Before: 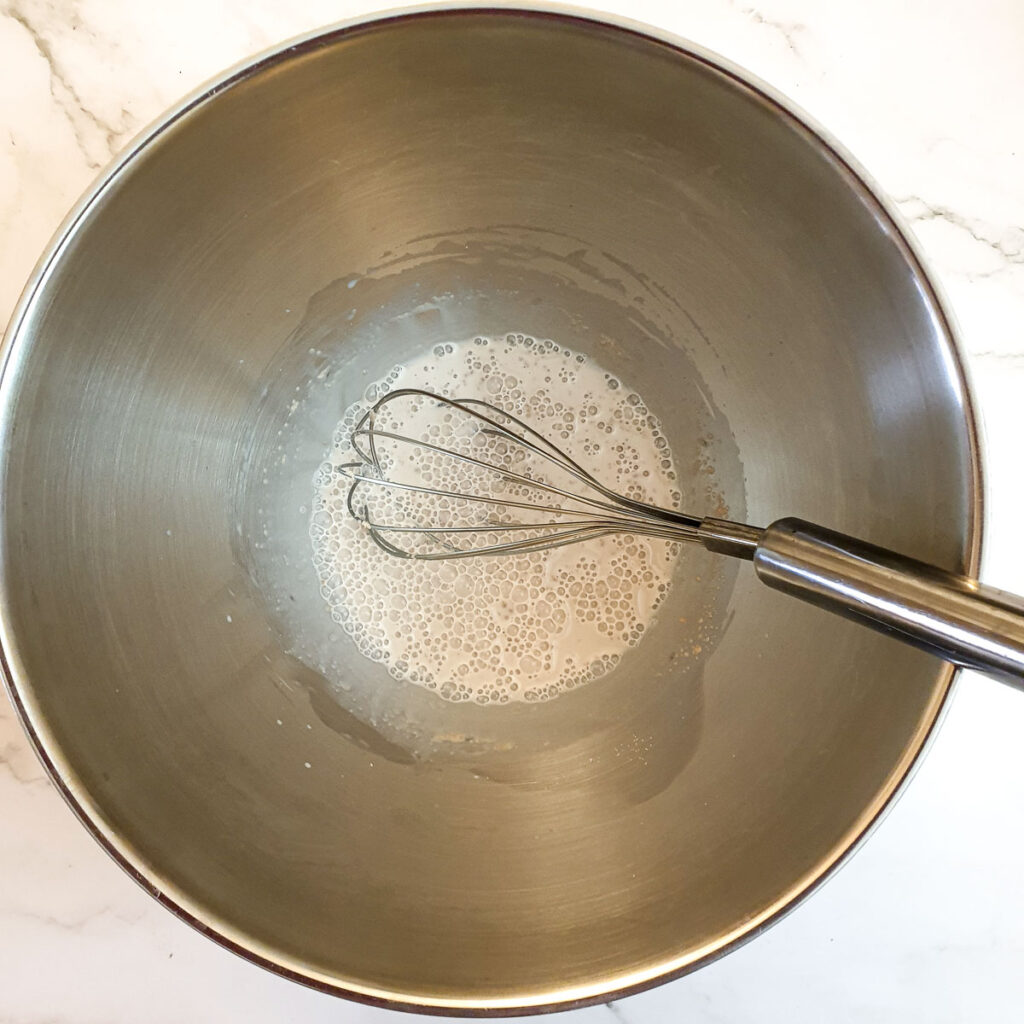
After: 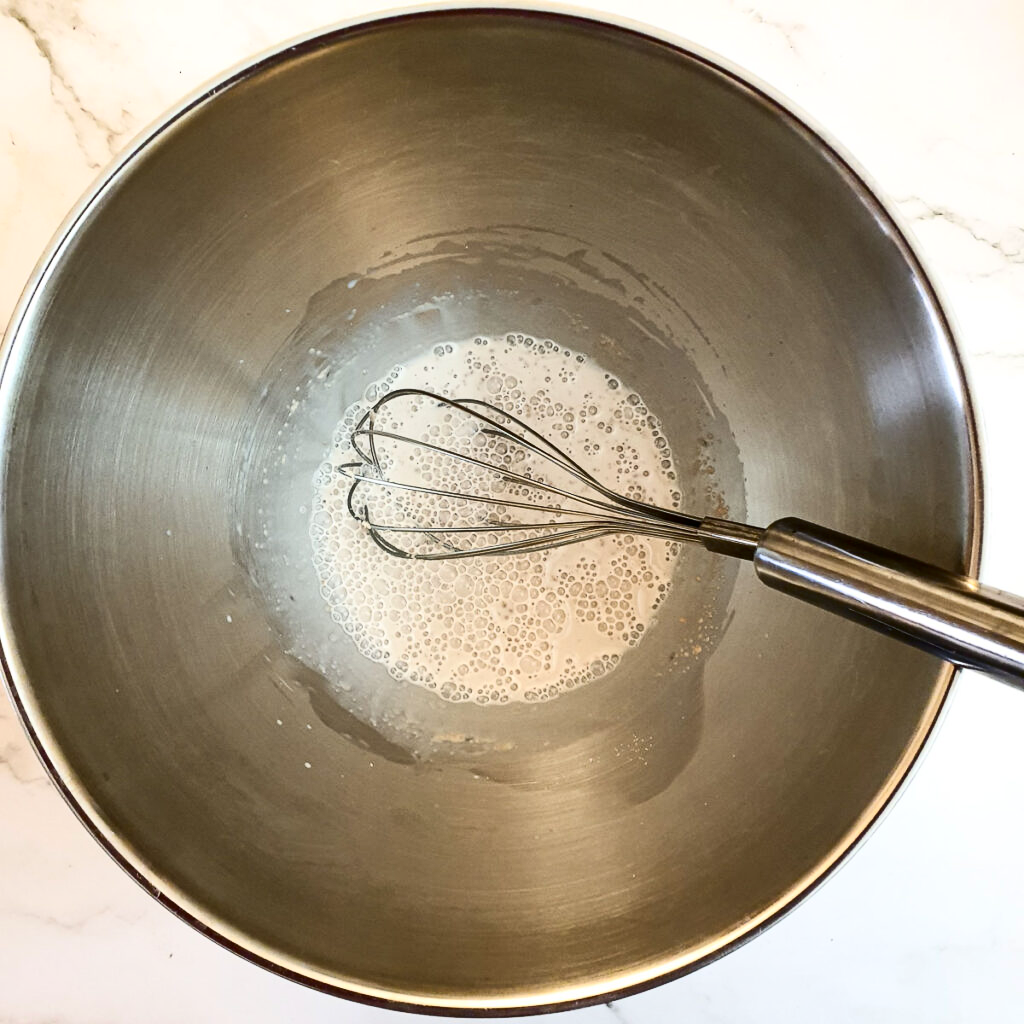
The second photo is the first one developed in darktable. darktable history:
contrast brightness saturation: contrast 0.289
shadows and highlights: soften with gaussian
